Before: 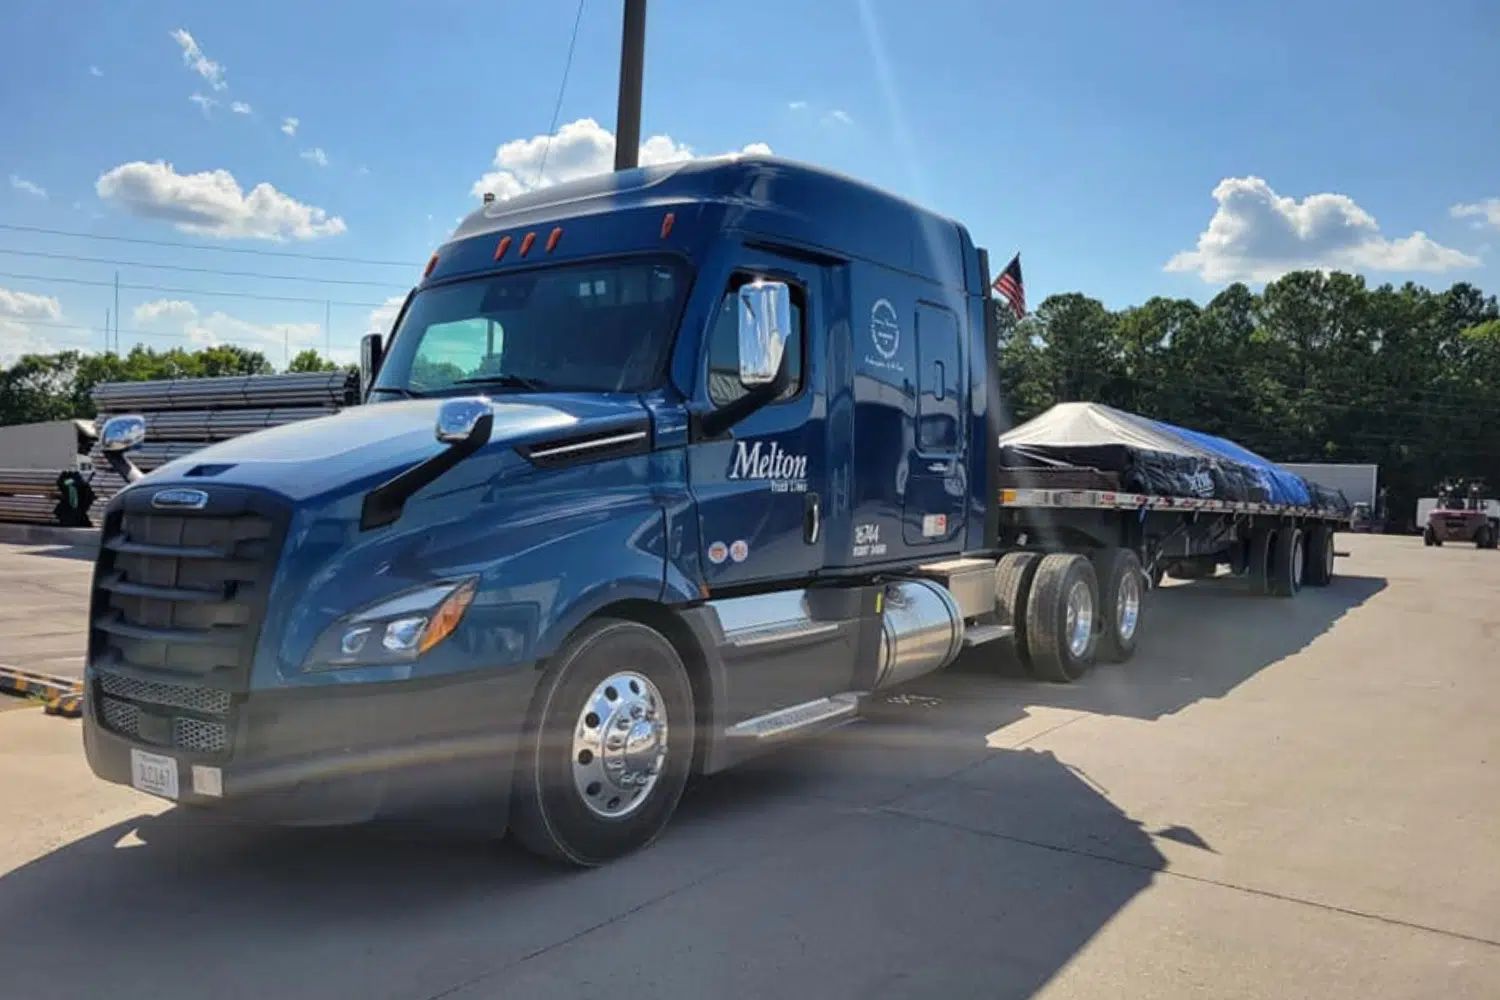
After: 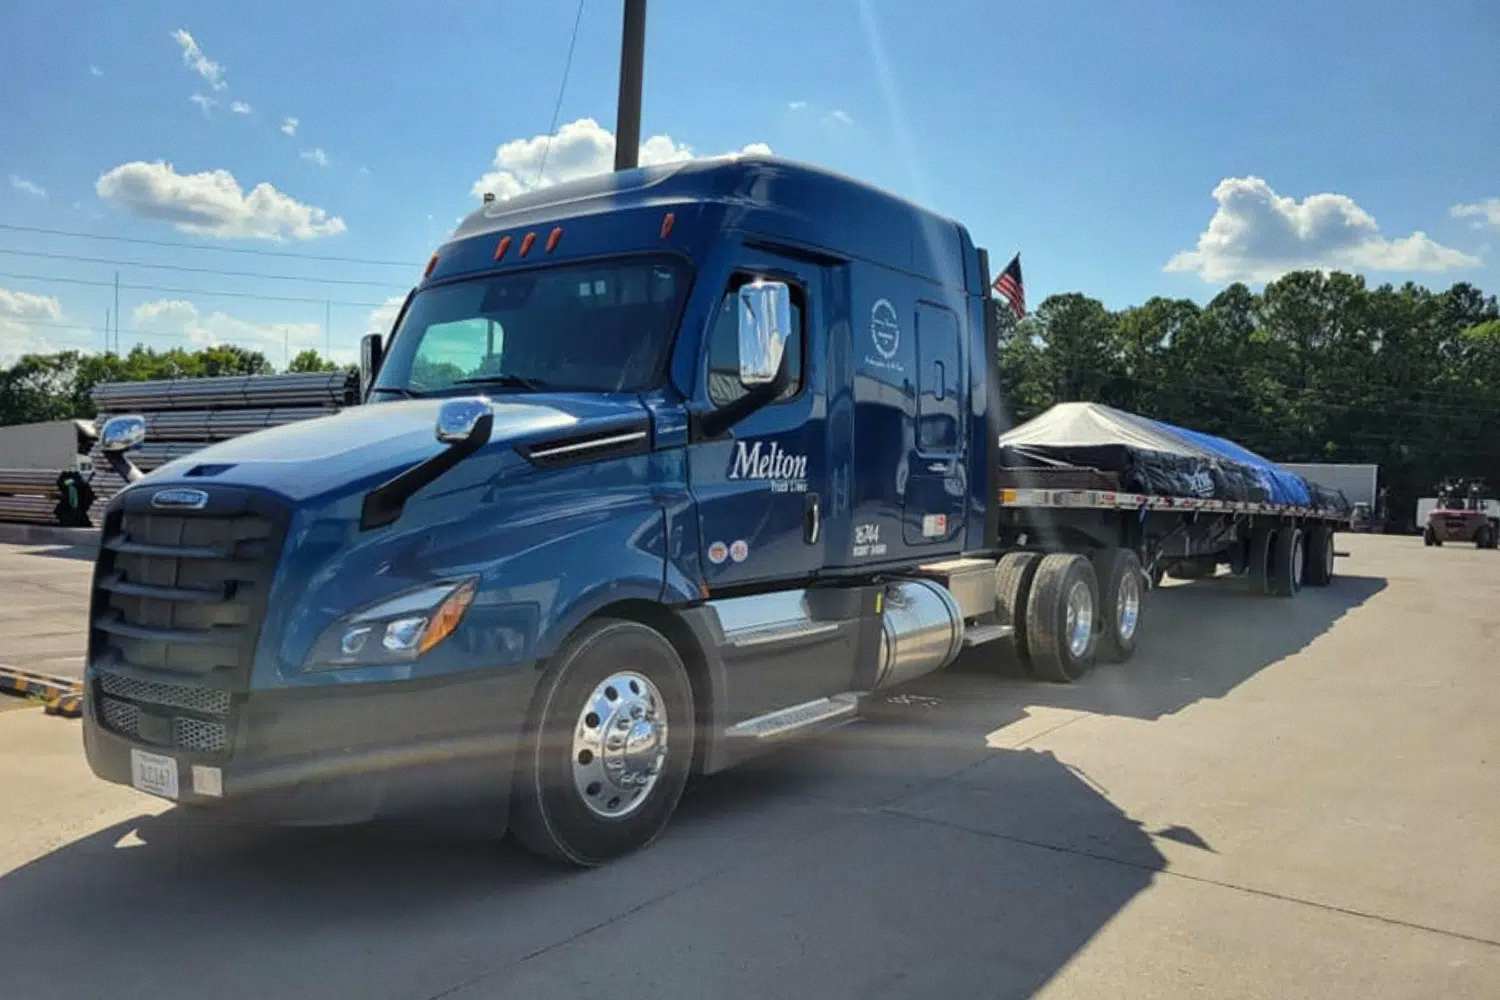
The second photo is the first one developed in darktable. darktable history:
grain: coarseness 0.09 ISO, strength 10%
color correction: highlights a* -2.68, highlights b* 2.57
